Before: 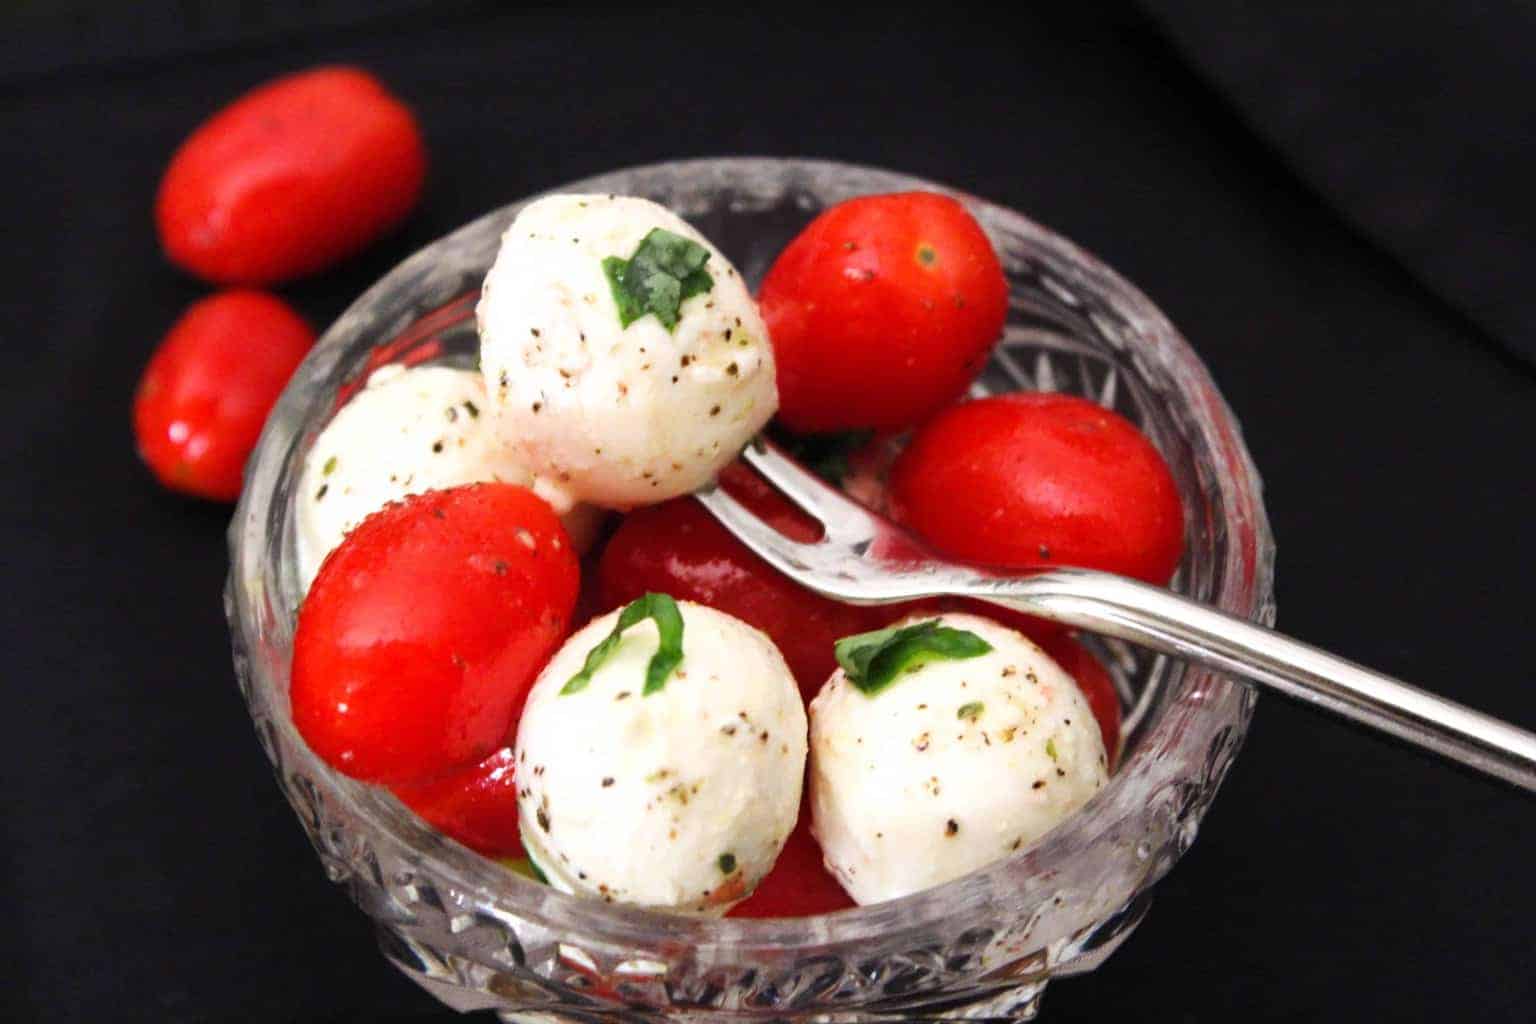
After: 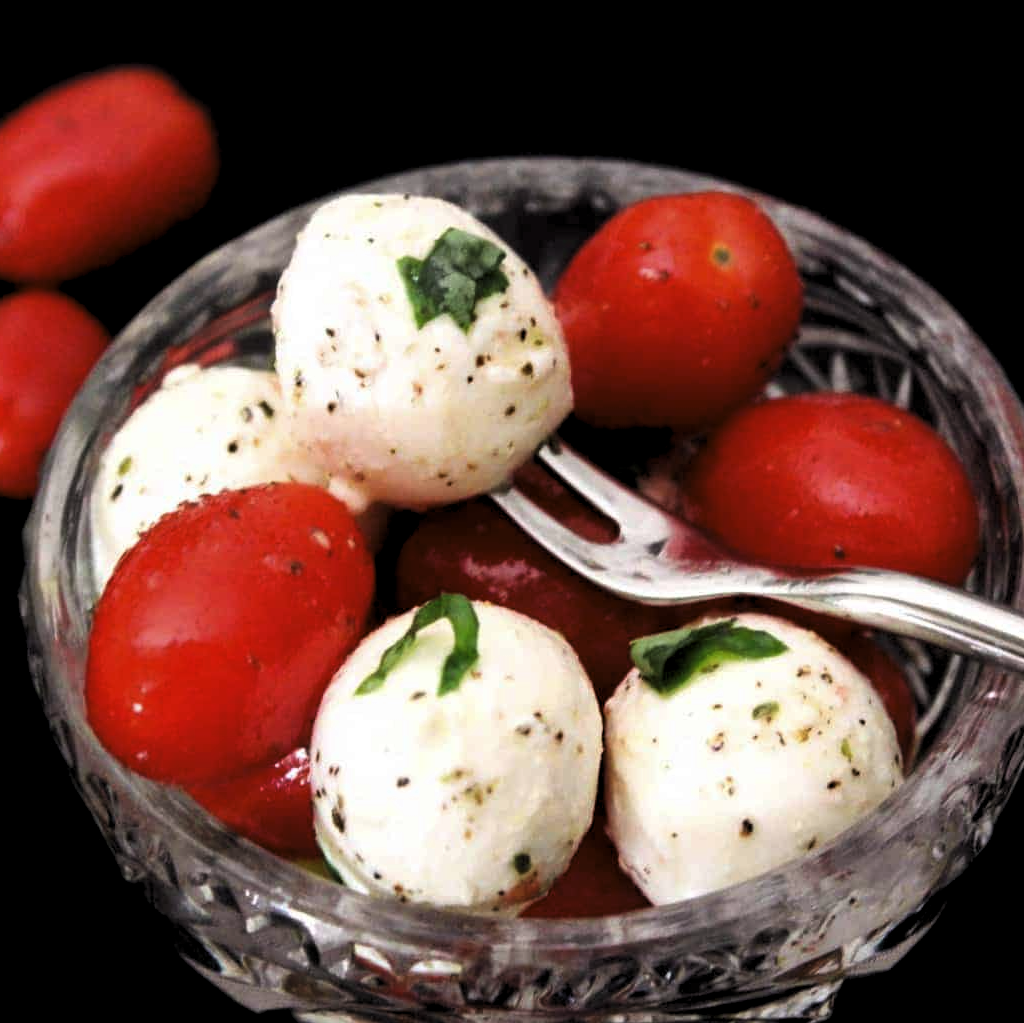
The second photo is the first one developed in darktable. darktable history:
crop and rotate: left 13.385%, right 19.94%
levels: levels [0.116, 0.574, 1]
